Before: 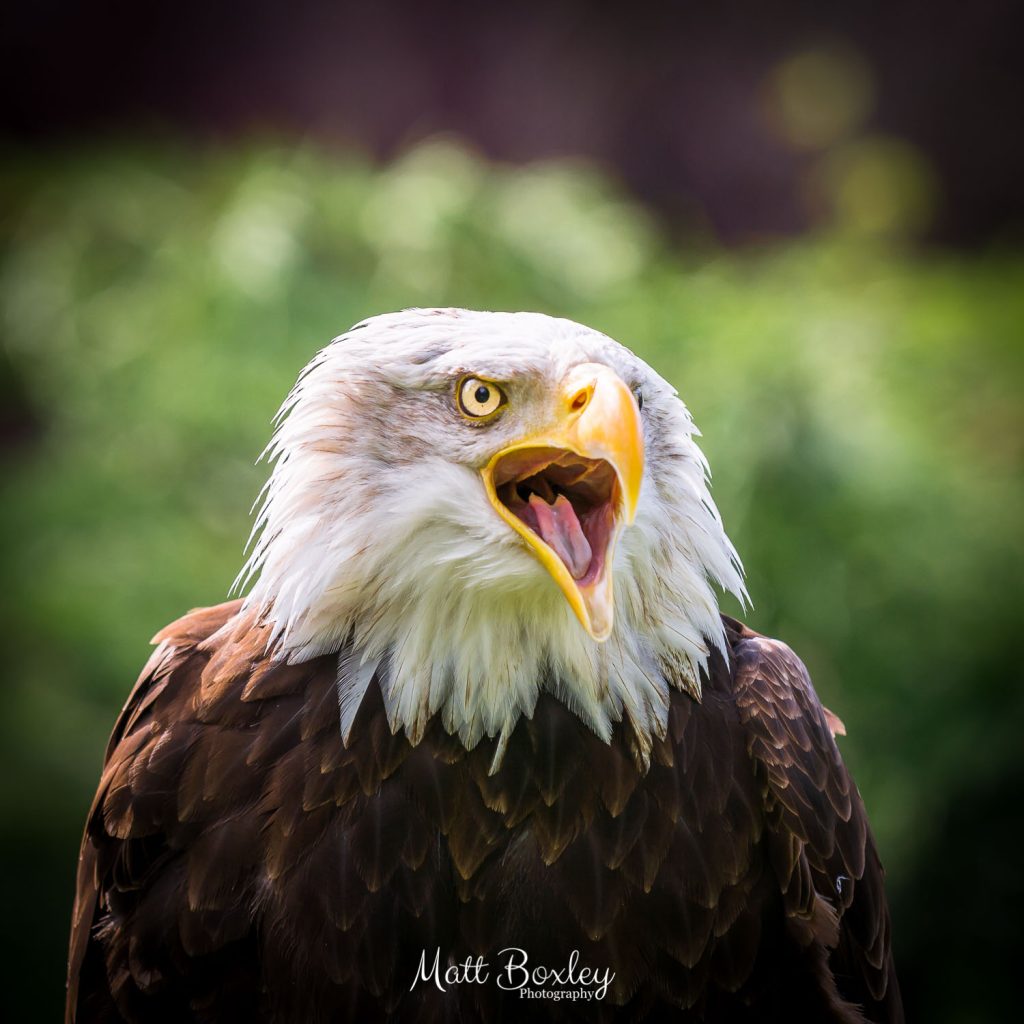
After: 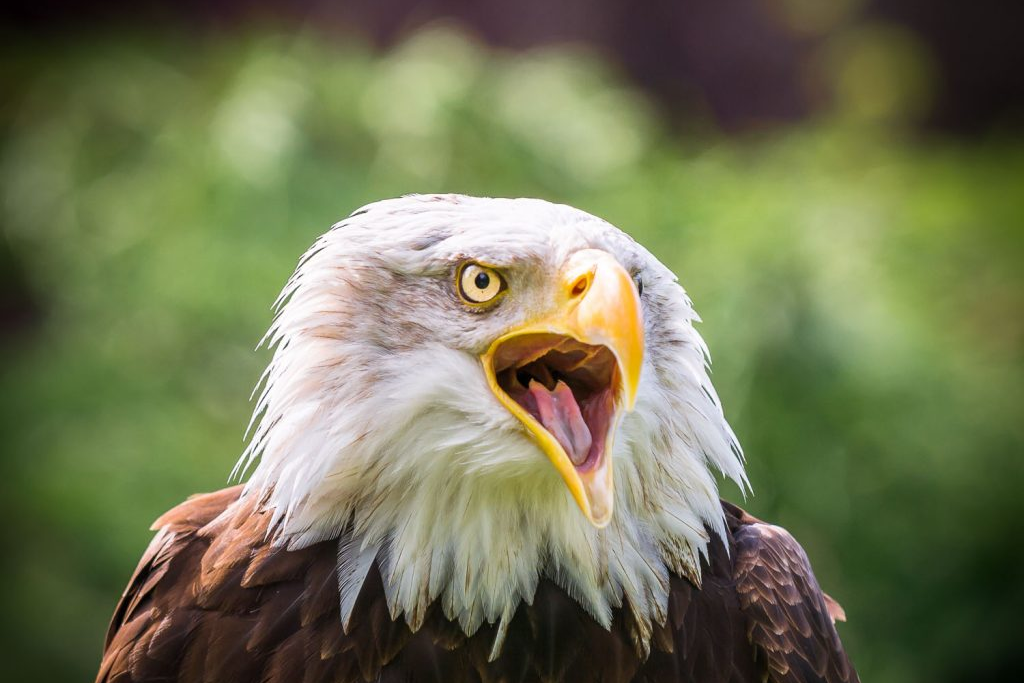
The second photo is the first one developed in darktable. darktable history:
crop: top 11.149%, bottom 22.091%
